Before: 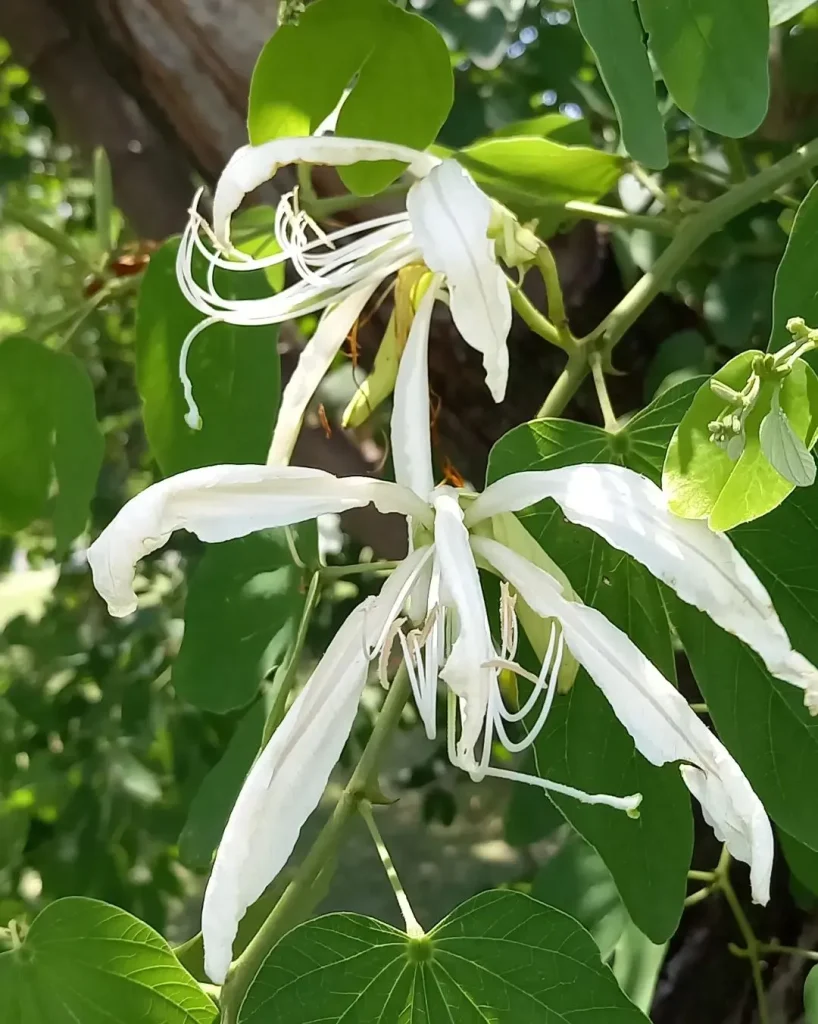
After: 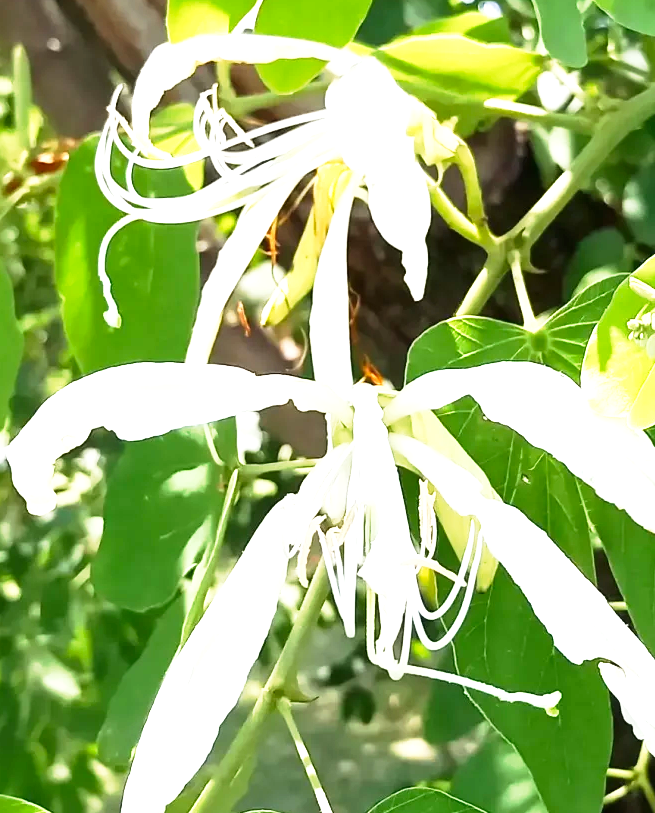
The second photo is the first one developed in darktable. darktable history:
crop and rotate: left 9.932%, top 10.01%, right 9.909%, bottom 10.593%
exposure: black level correction 0, exposure 1.096 EV, compensate highlight preservation false
tone curve: curves: ch0 [(0, 0) (0.051, 0.027) (0.096, 0.071) (0.241, 0.247) (0.455, 0.52) (0.594, 0.692) (0.715, 0.845) (0.84, 0.936) (1, 1)]; ch1 [(0, 0) (0.1, 0.038) (0.318, 0.243) (0.399, 0.351) (0.478, 0.469) (0.499, 0.499) (0.534, 0.549) (0.565, 0.605) (0.601, 0.644) (0.666, 0.701) (1, 1)]; ch2 [(0, 0) (0.453, 0.45) (0.479, 0.483) (0.504, 0.499) (0.52, 0.508) (0.561, 0.573) (0.592, 0.617) (0.824, 0.815) (1, 1)], preserve colors none
